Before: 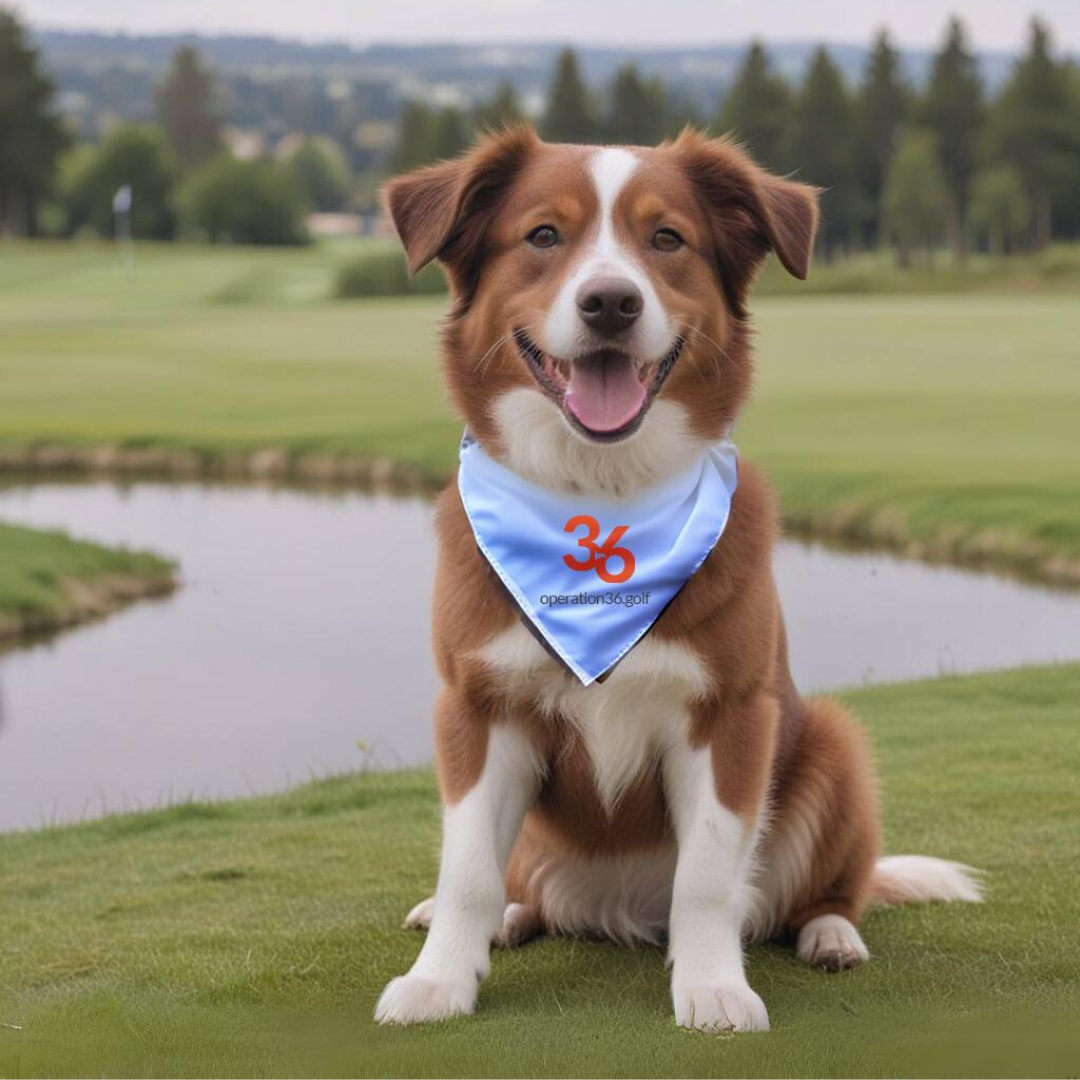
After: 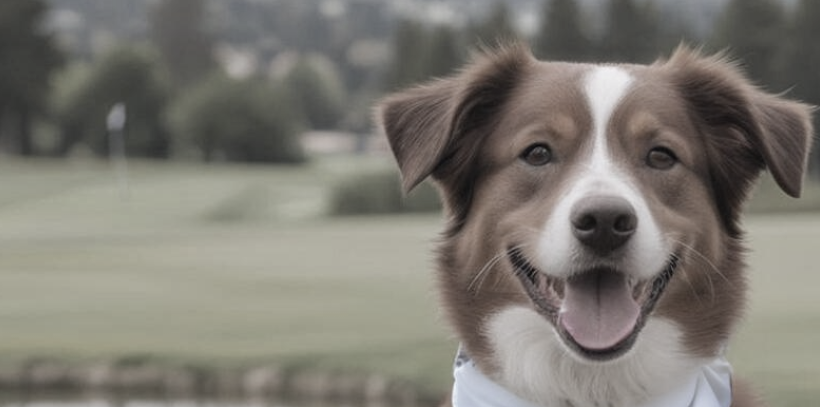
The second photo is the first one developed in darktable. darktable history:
color correction: highlights b* 0.055, saturation 0.312
crop: left 0.581%, top 7.642%, right 23.433%, bottom 54.661%
